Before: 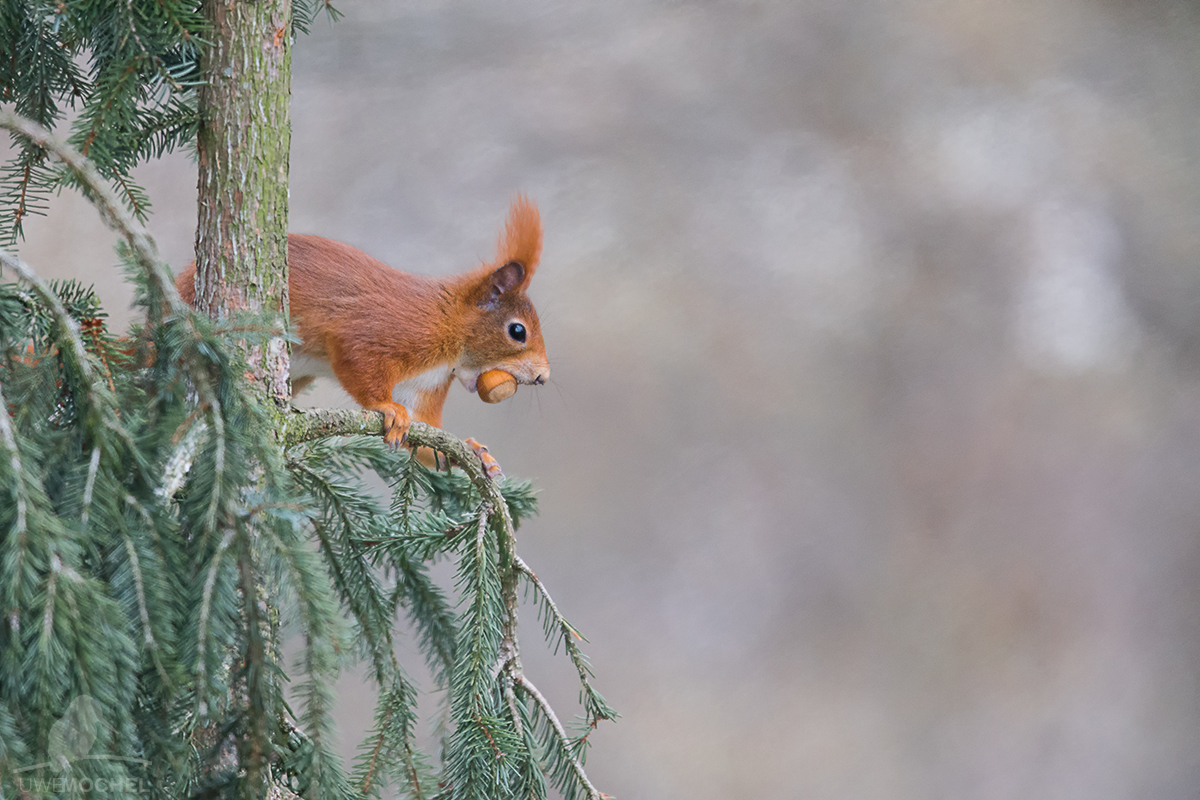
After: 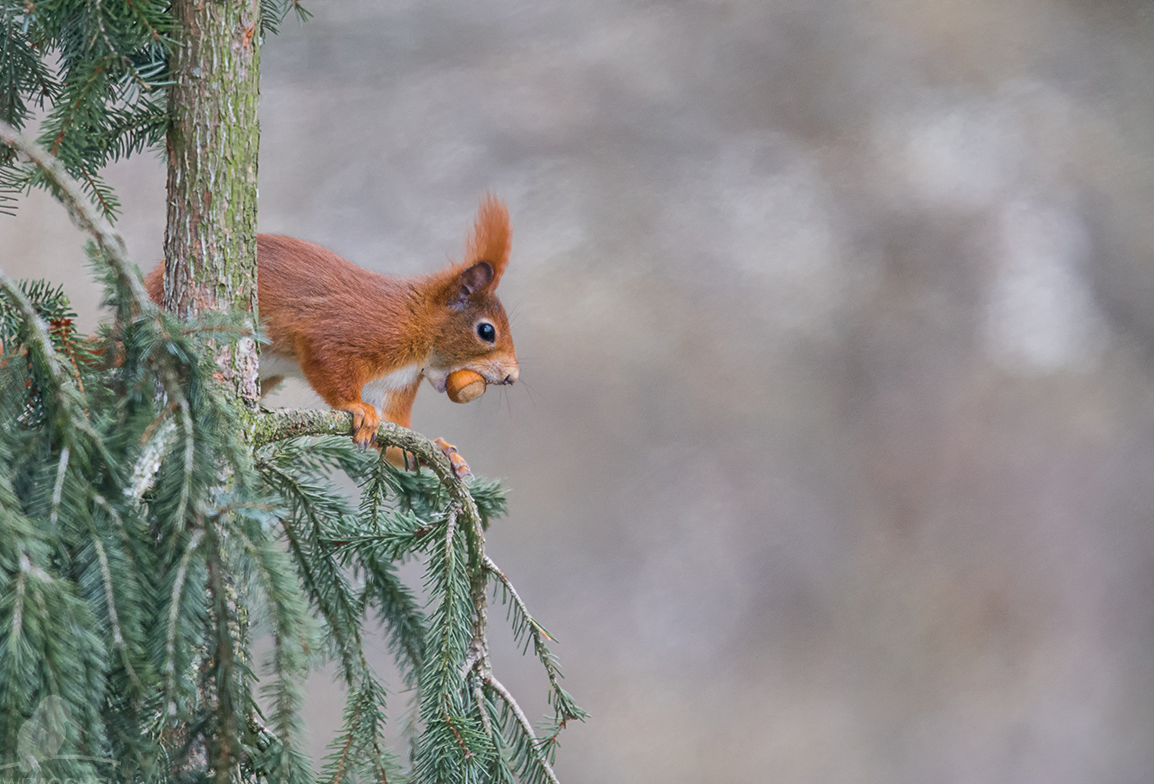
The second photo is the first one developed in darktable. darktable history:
crop and rotate: left 2.63%, right 1.145%, bottom 1.932%
local contrast: on, module defaults
shadows and highlights: on, module defaults
